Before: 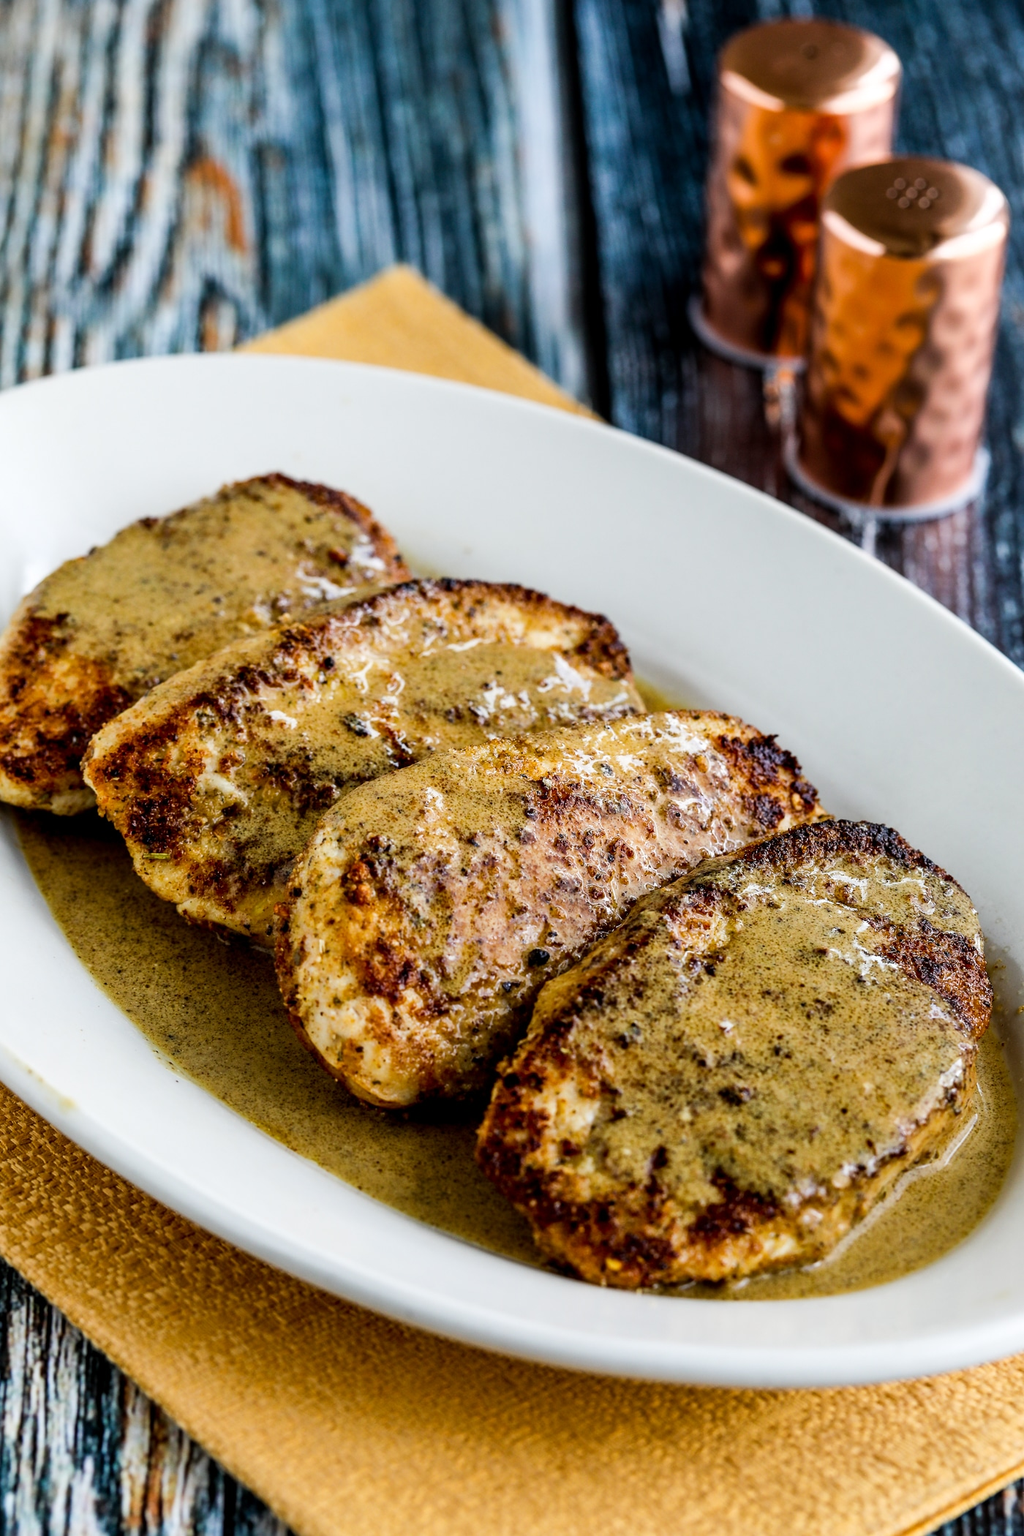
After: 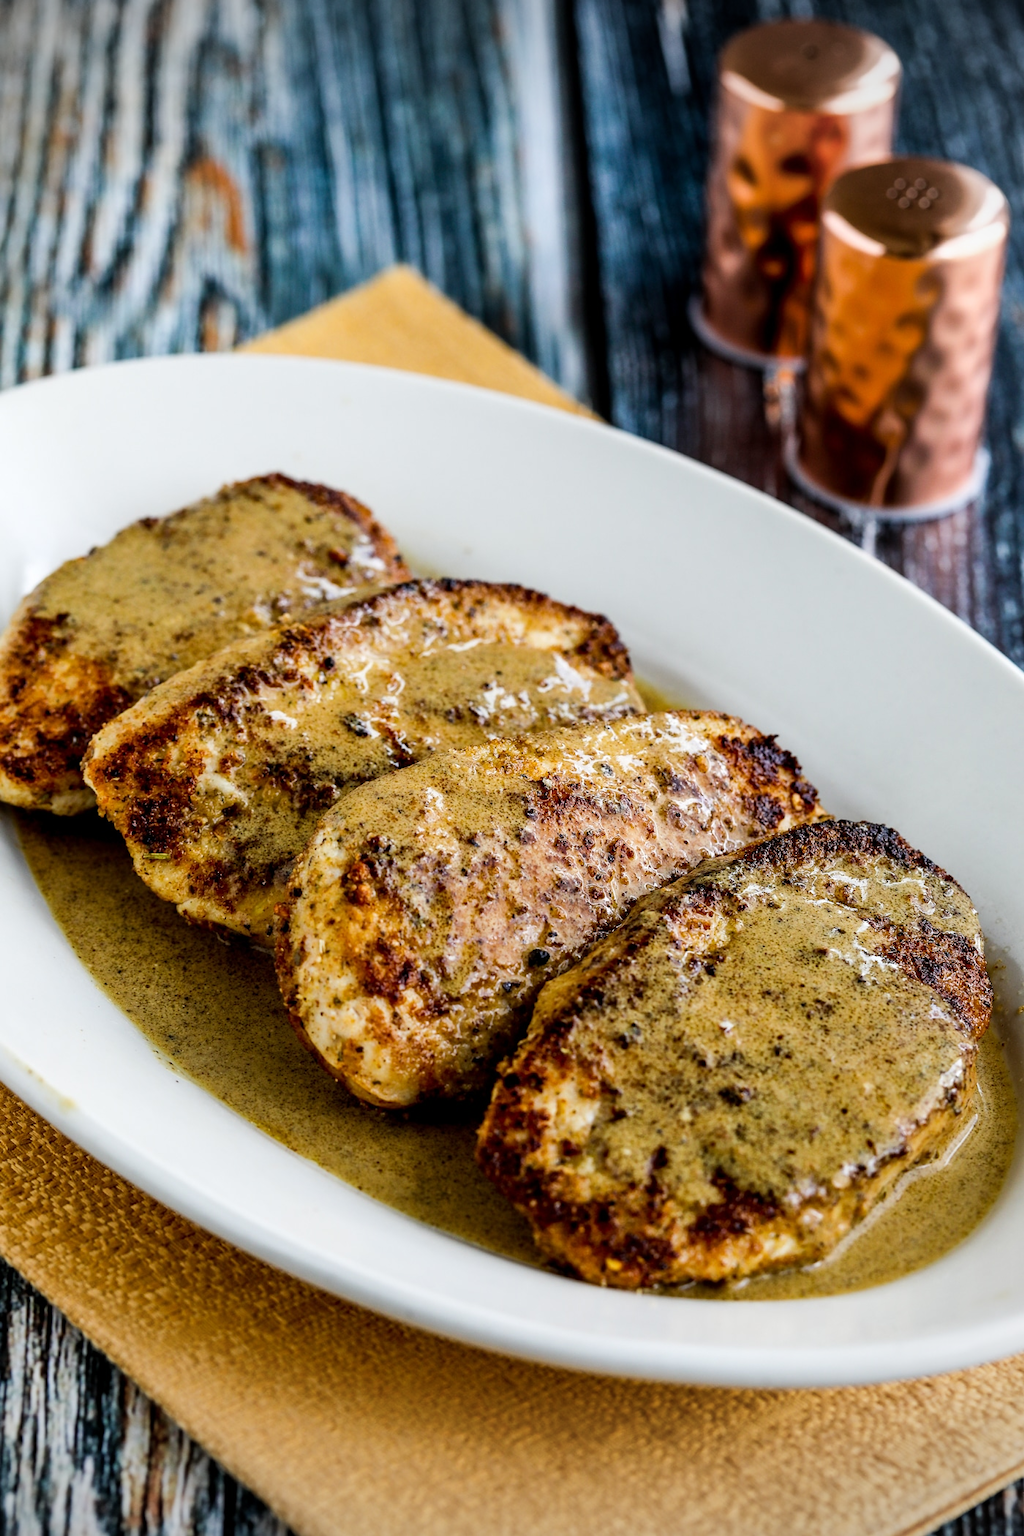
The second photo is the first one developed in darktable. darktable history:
vignetting: fall-off start 97.19%, width/height ratio 1.179
